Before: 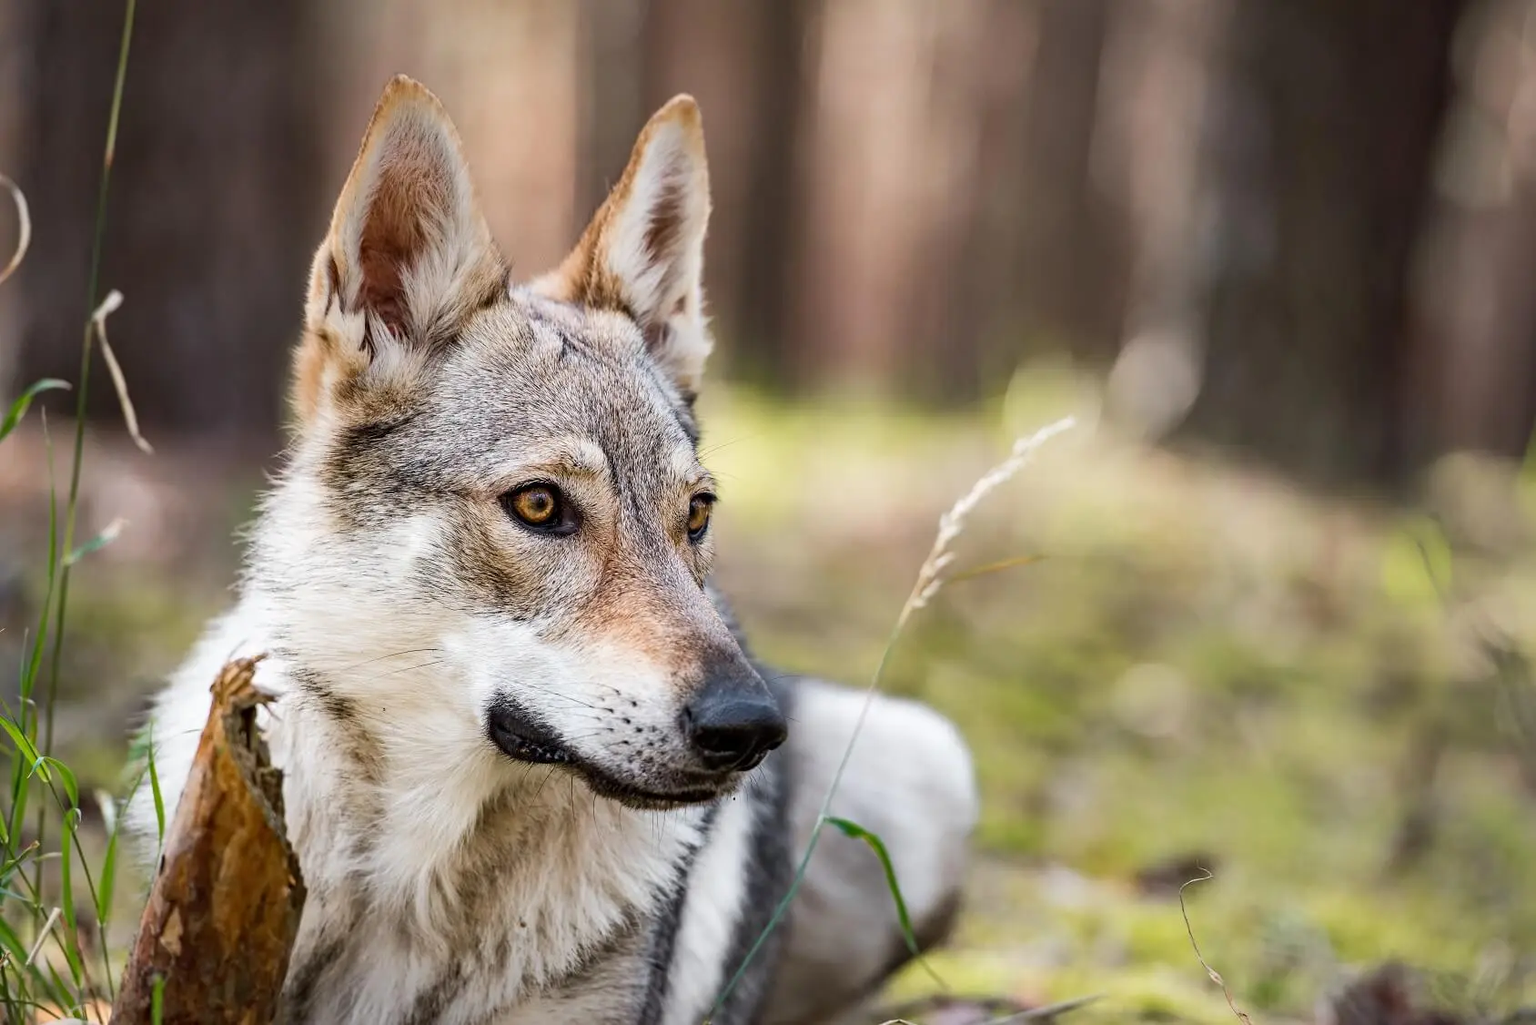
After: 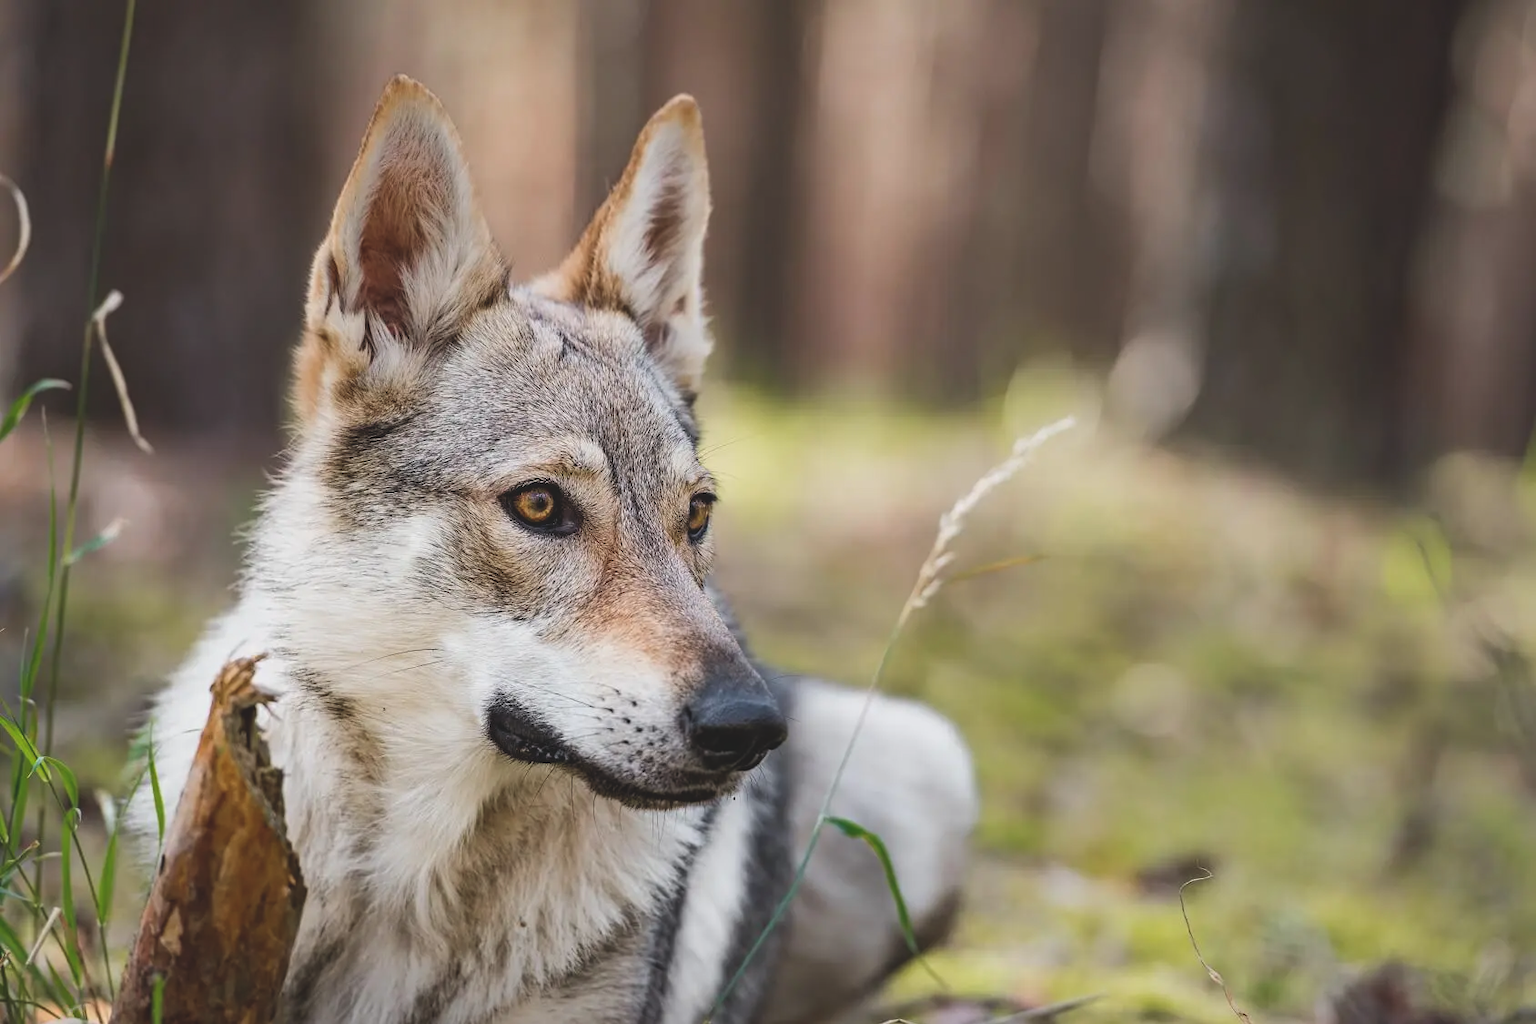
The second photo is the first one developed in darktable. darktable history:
local contrast: mode bilateral grid, contrast 100, coarseness 99, detail 90%, midtone range 0.2
exposure: black level correction -0.014, exposure -0.186 EV, compensate highlight preservation false
